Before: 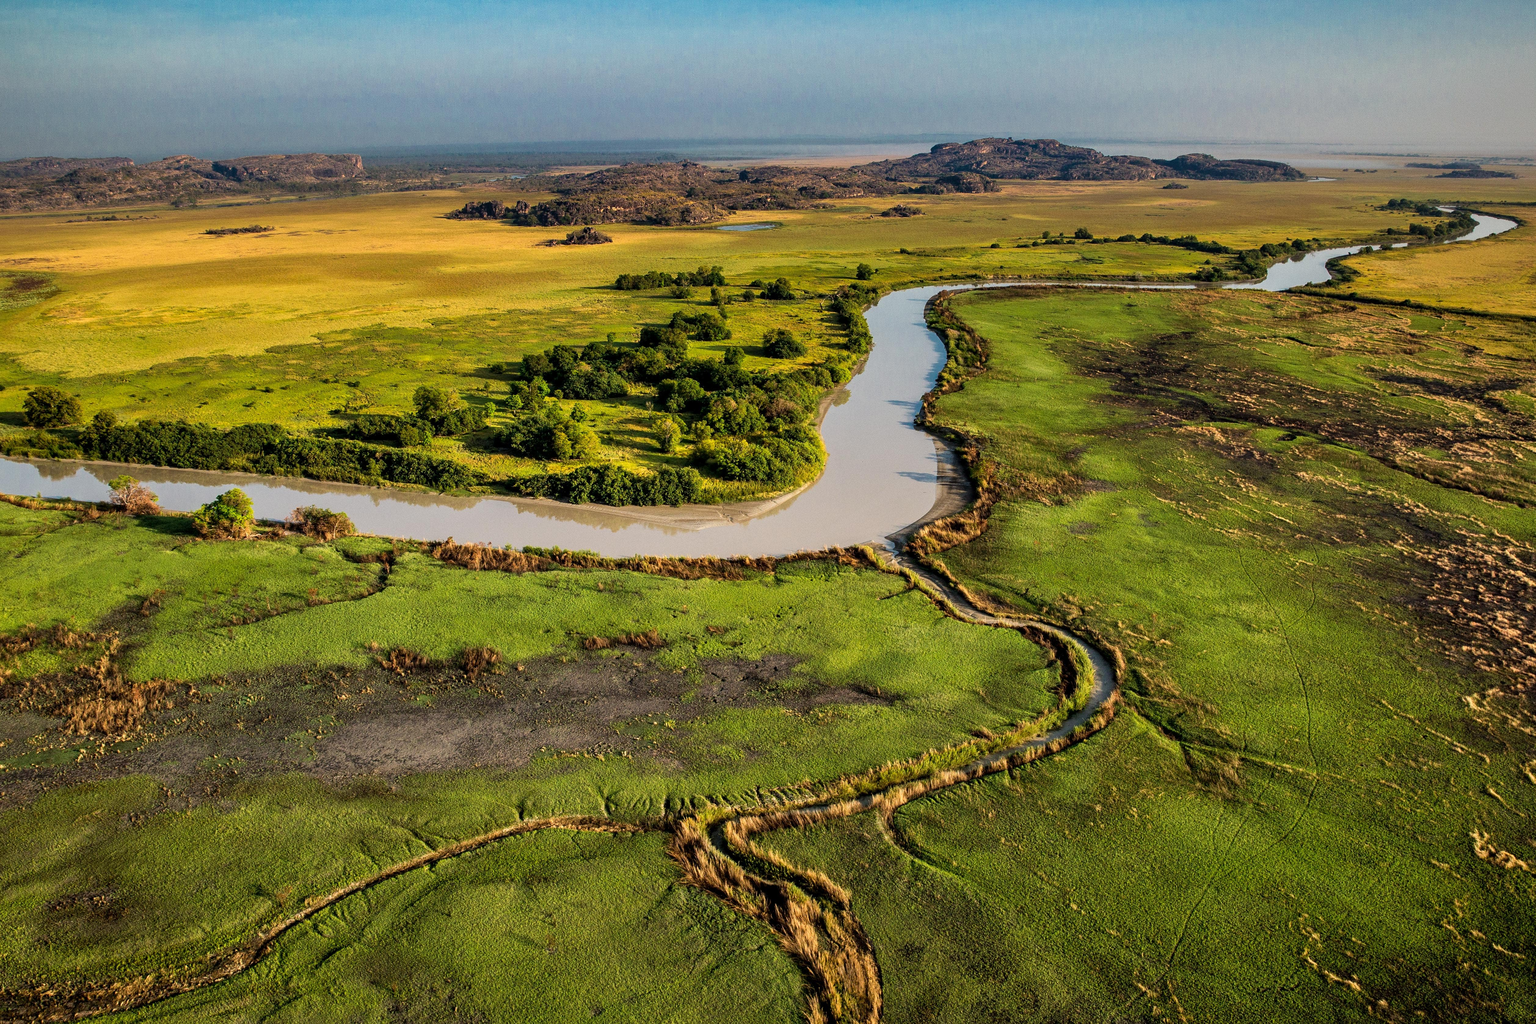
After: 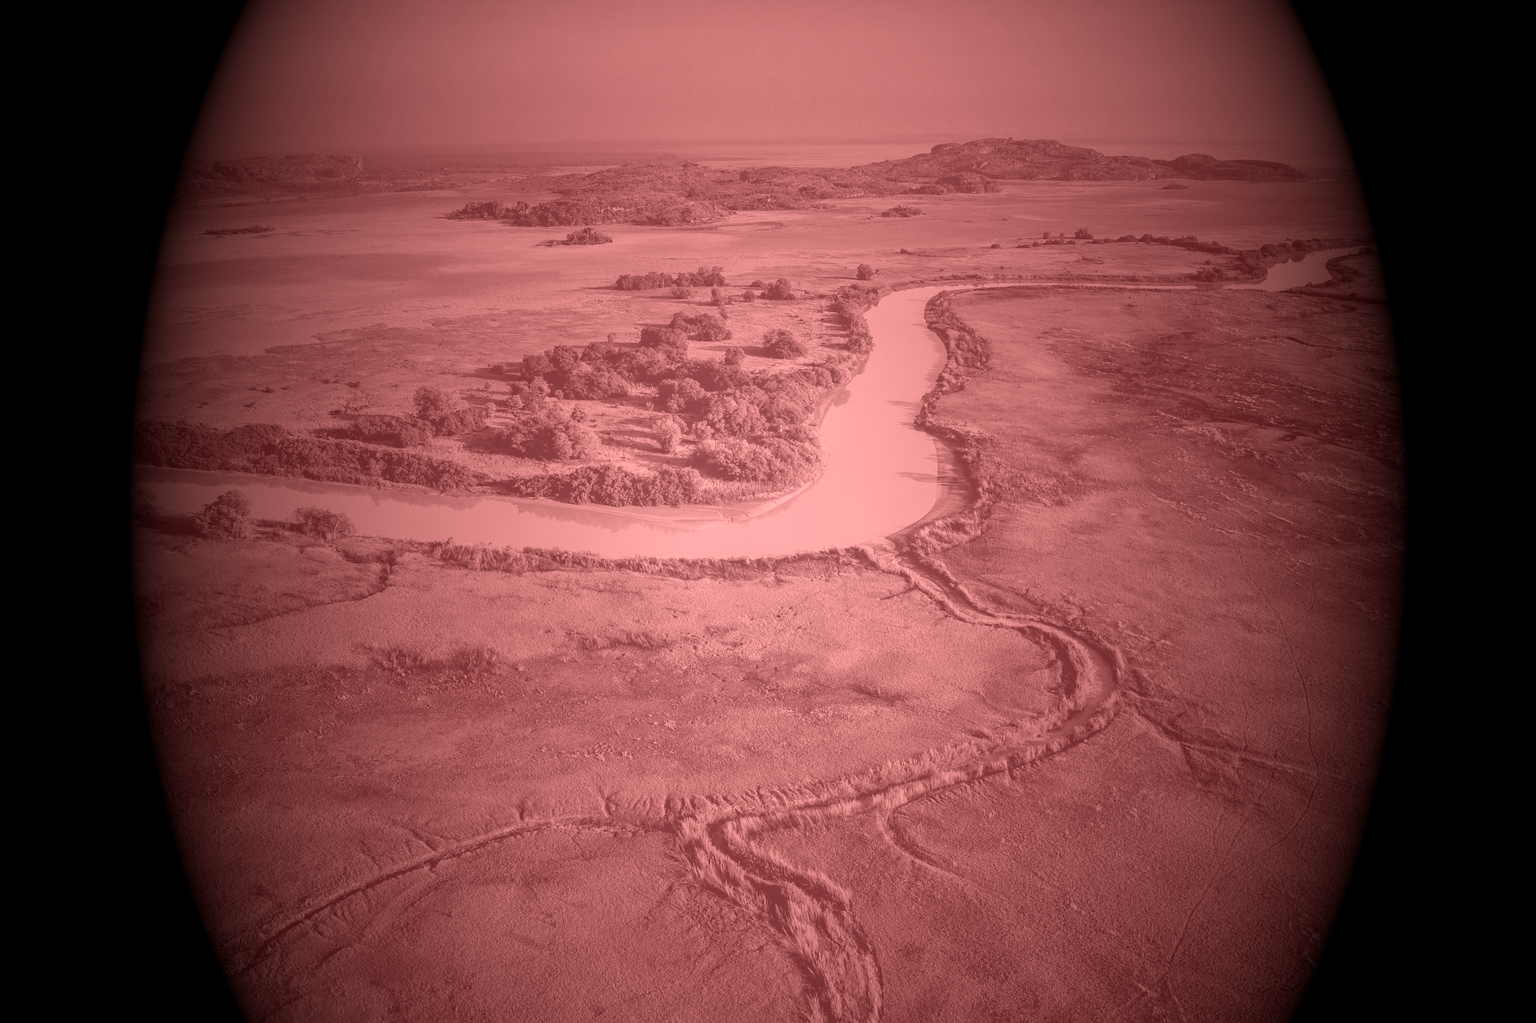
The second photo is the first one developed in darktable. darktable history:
vignetting: fall-off start 15.9%, fall-off radius 100%, brightness -1, saturation 0.5, width/height ratio 0.719
colorize: saturation 51%, source mix 50.67%, lightness 50.67%
white balance: red 0.766, blue 1.537
